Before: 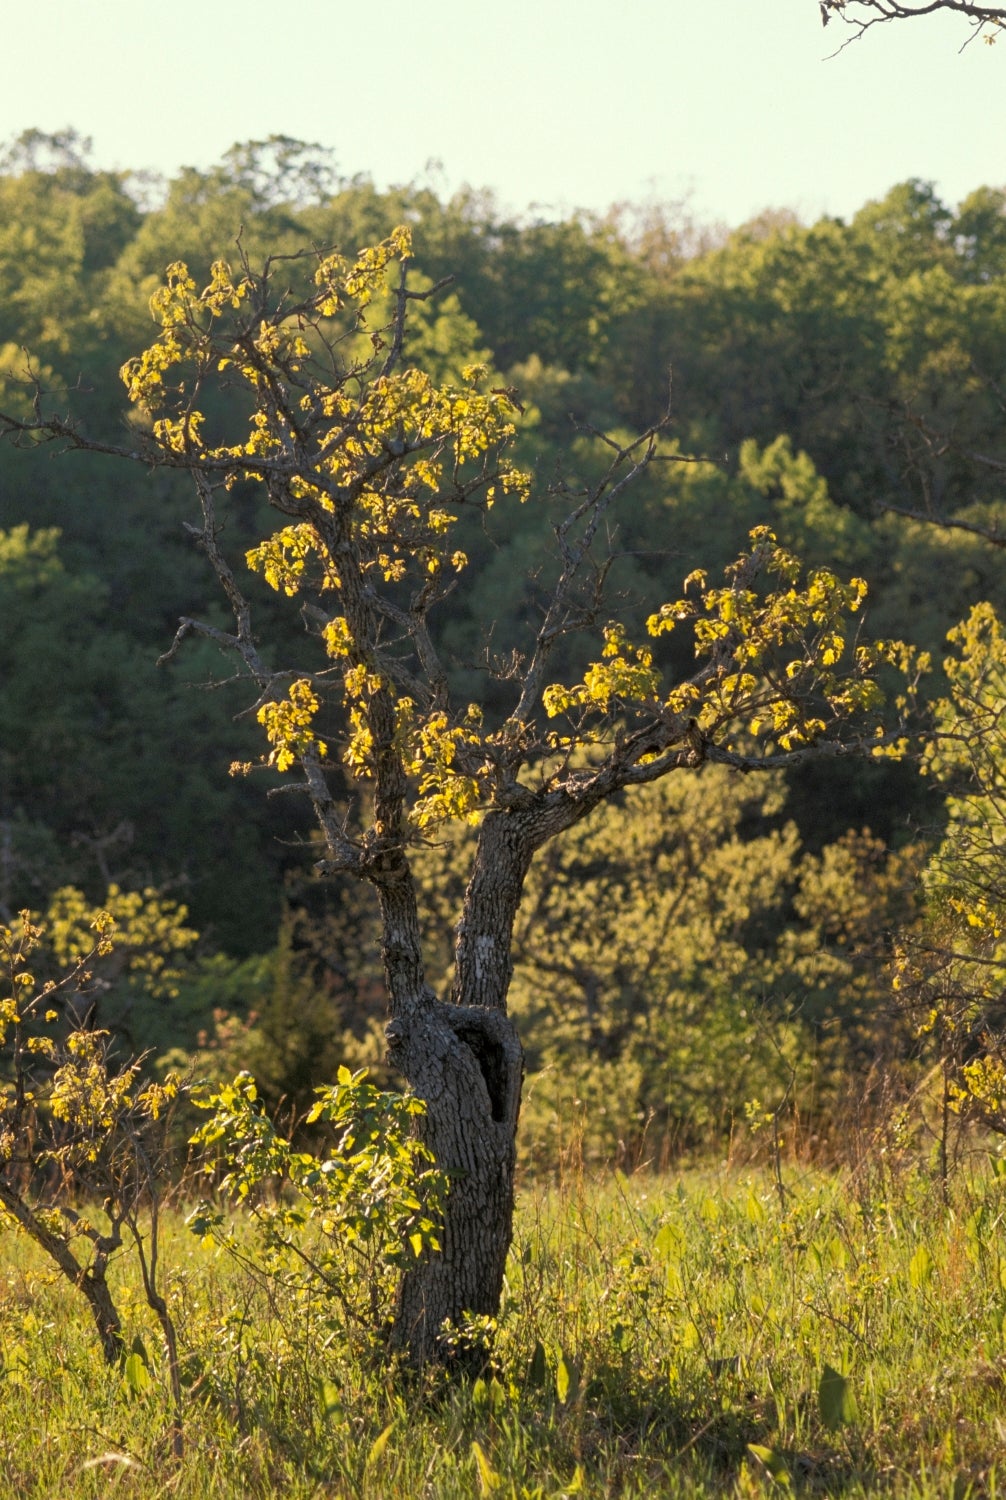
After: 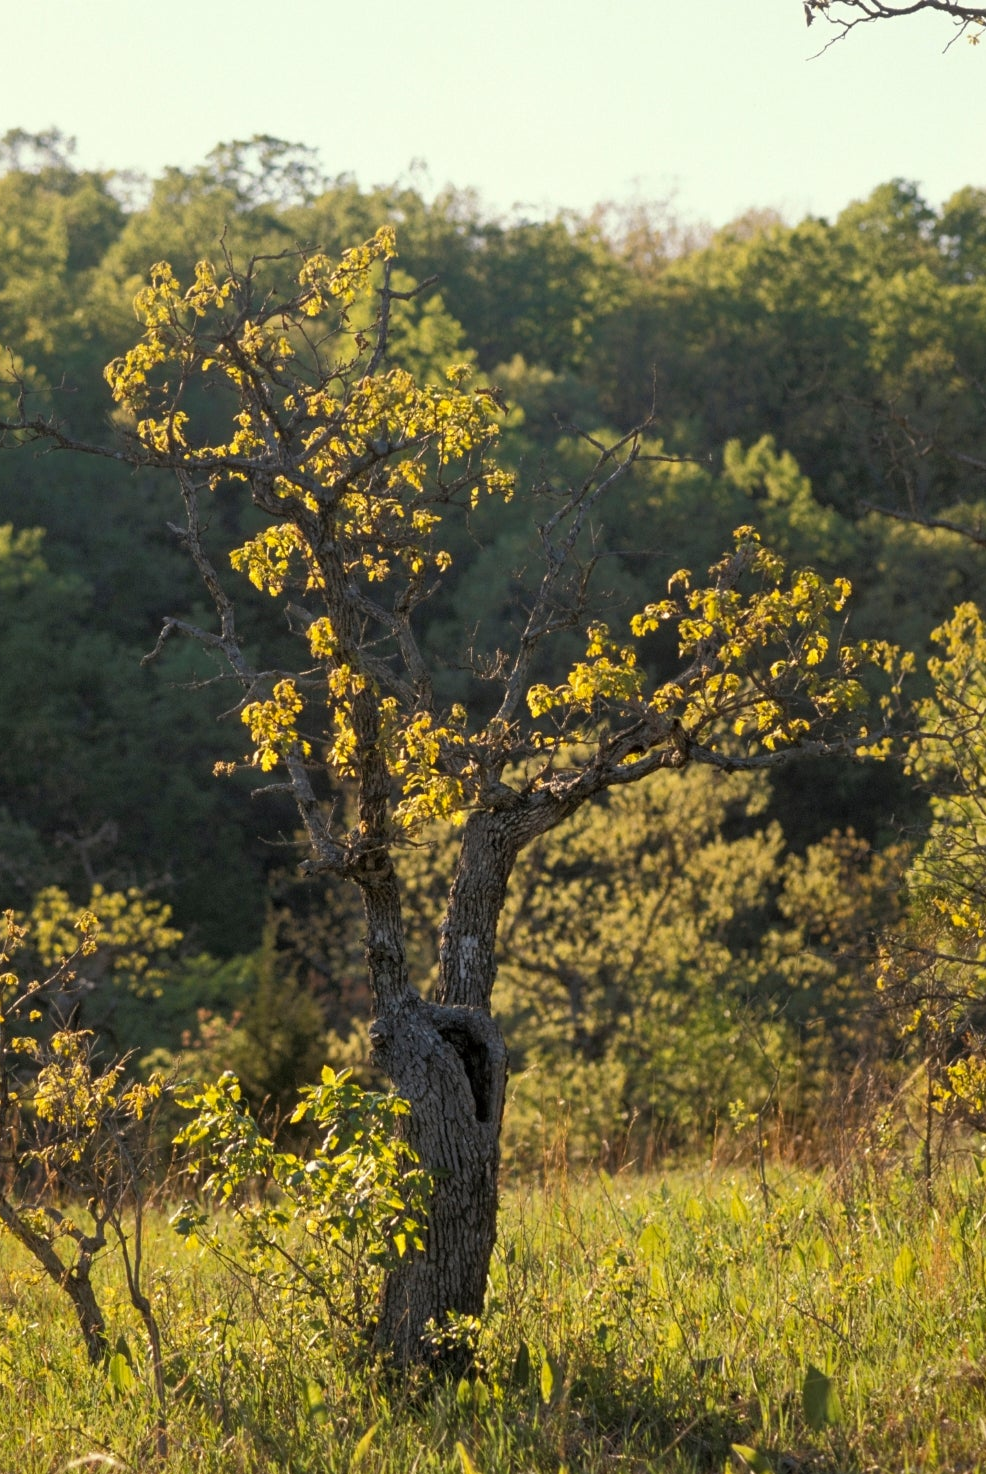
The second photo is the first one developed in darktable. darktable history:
crop: left 1.675%, right 0.275%, bottom 1.677%
tone equalizer: on, module defaults
